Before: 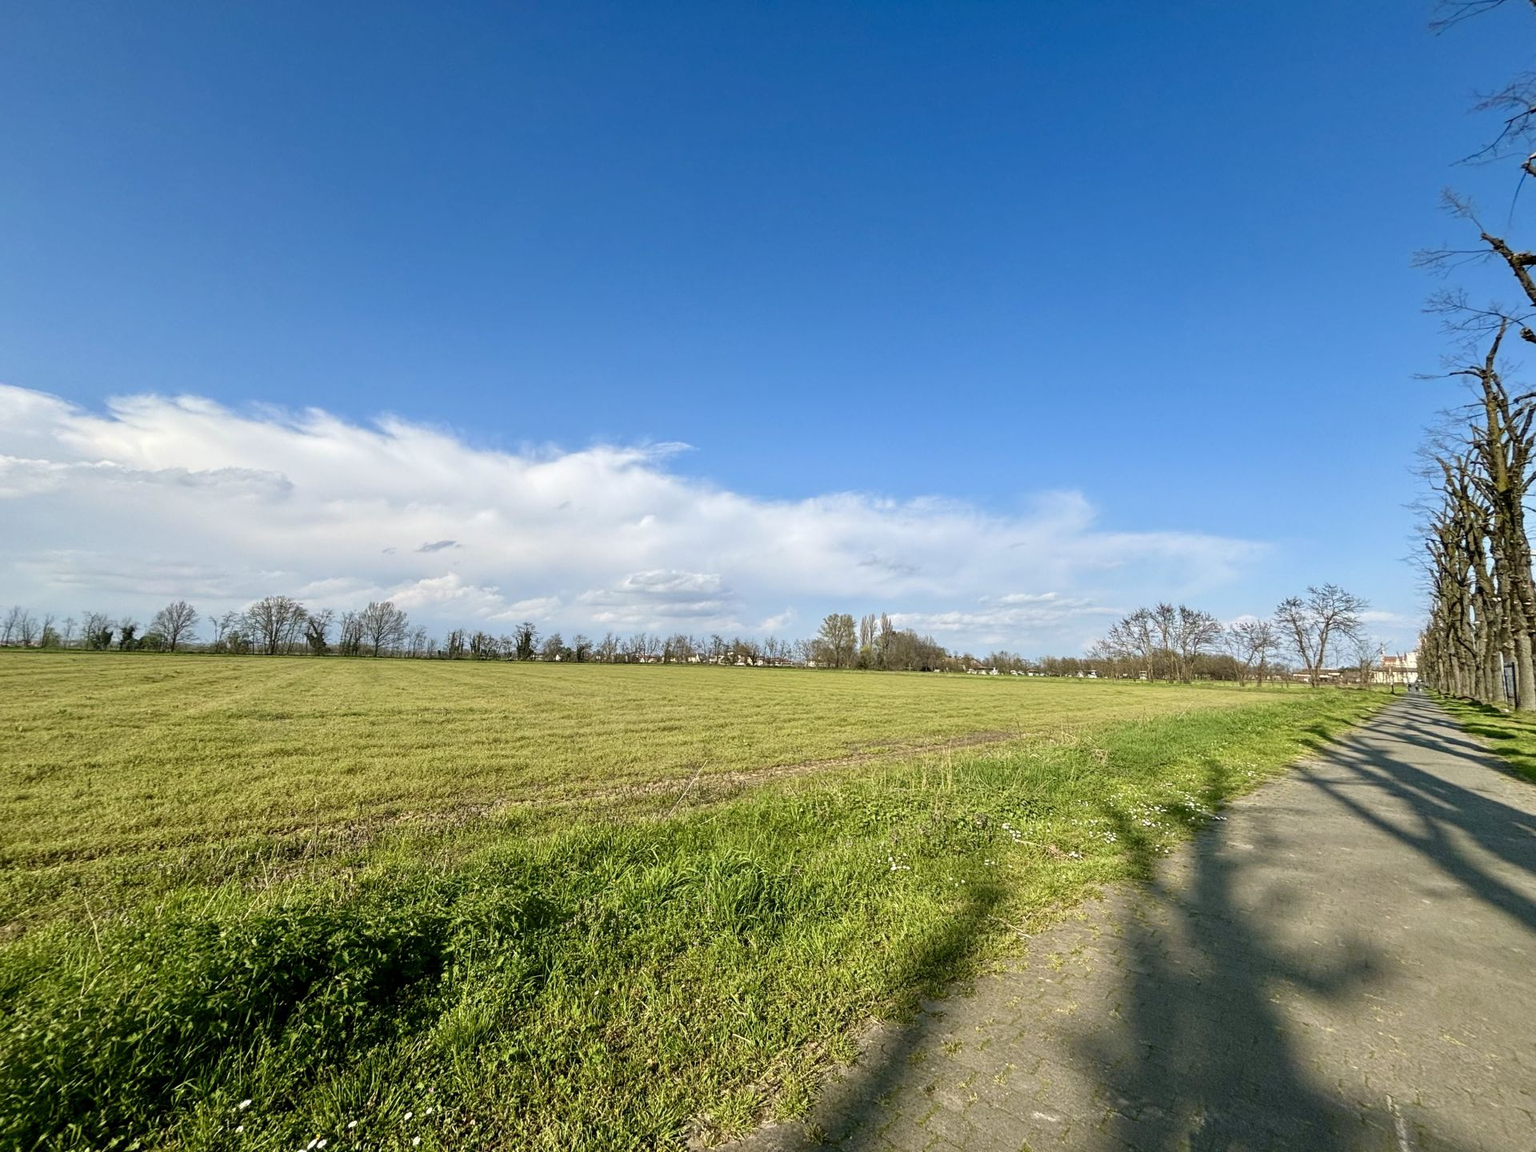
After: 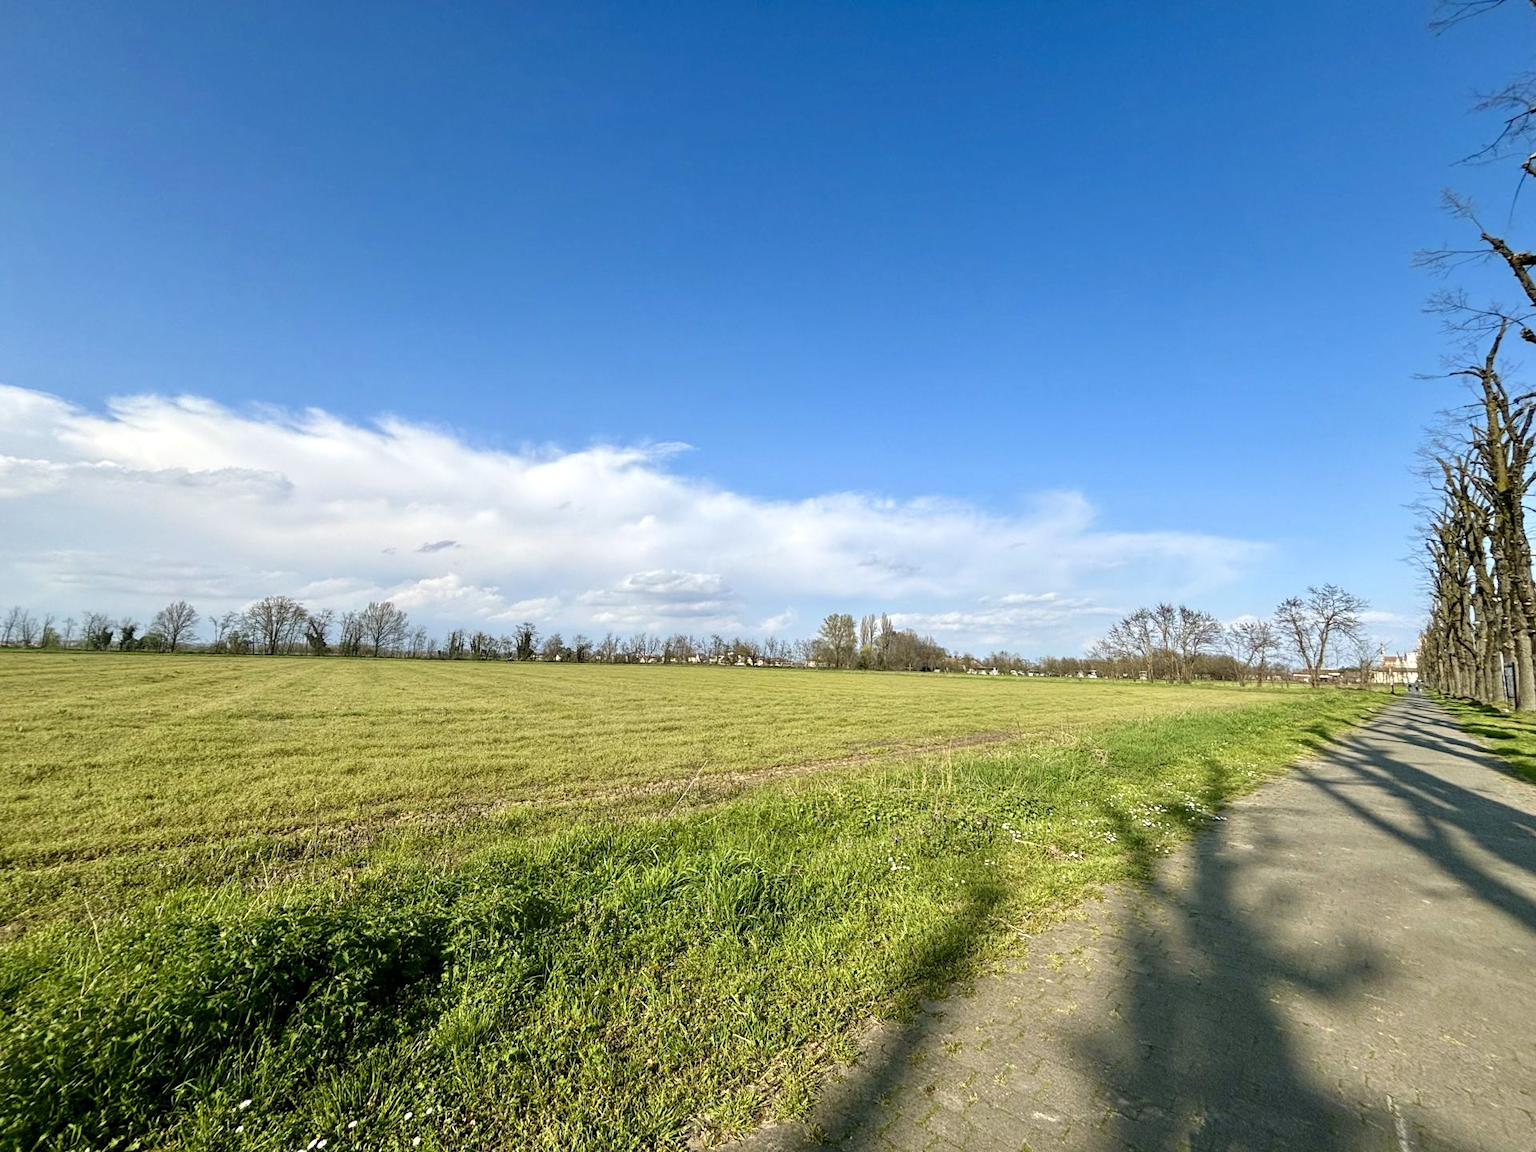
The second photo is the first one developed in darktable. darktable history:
exposure: exposure 0.195 EV, compensate highlight preservation false
